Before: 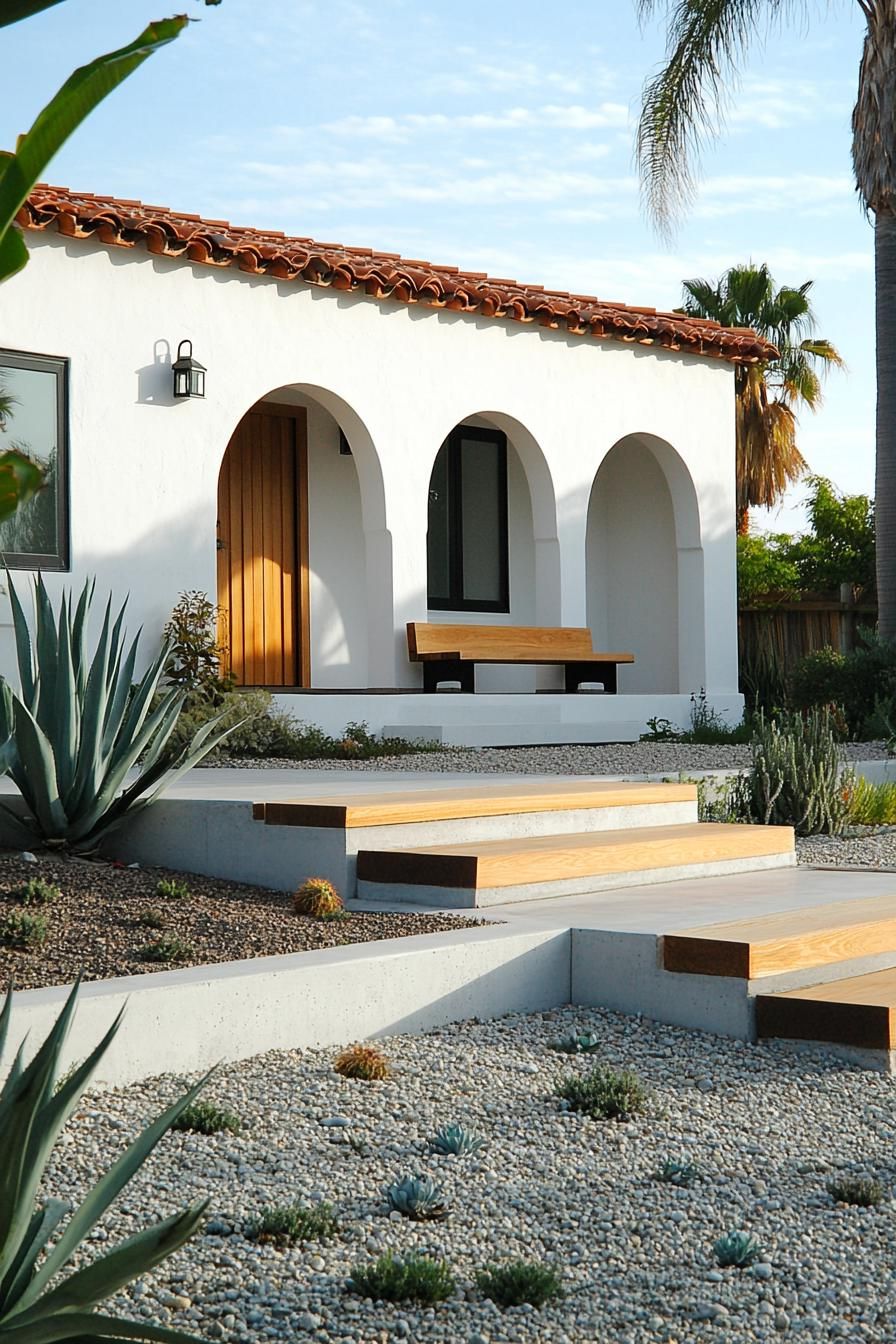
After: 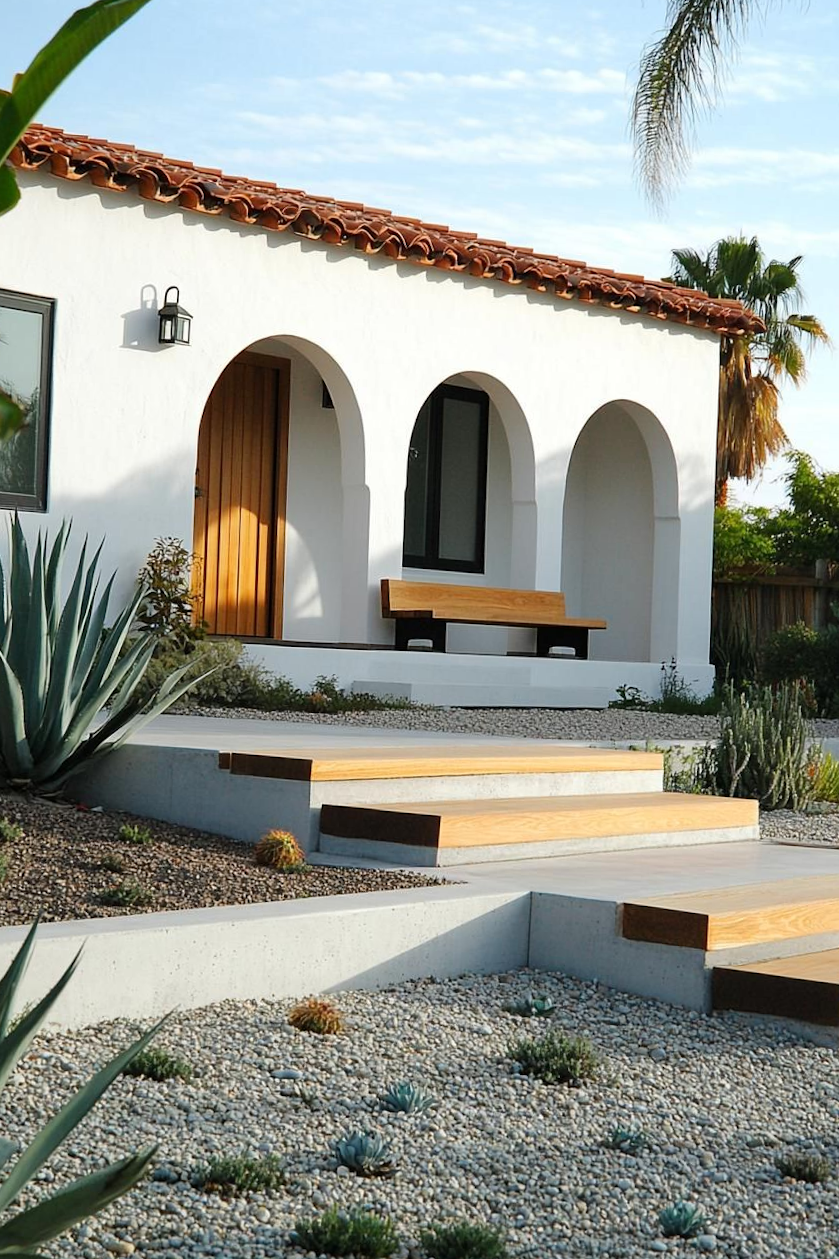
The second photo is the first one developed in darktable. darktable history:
crop and rotate: angle -2.61°
